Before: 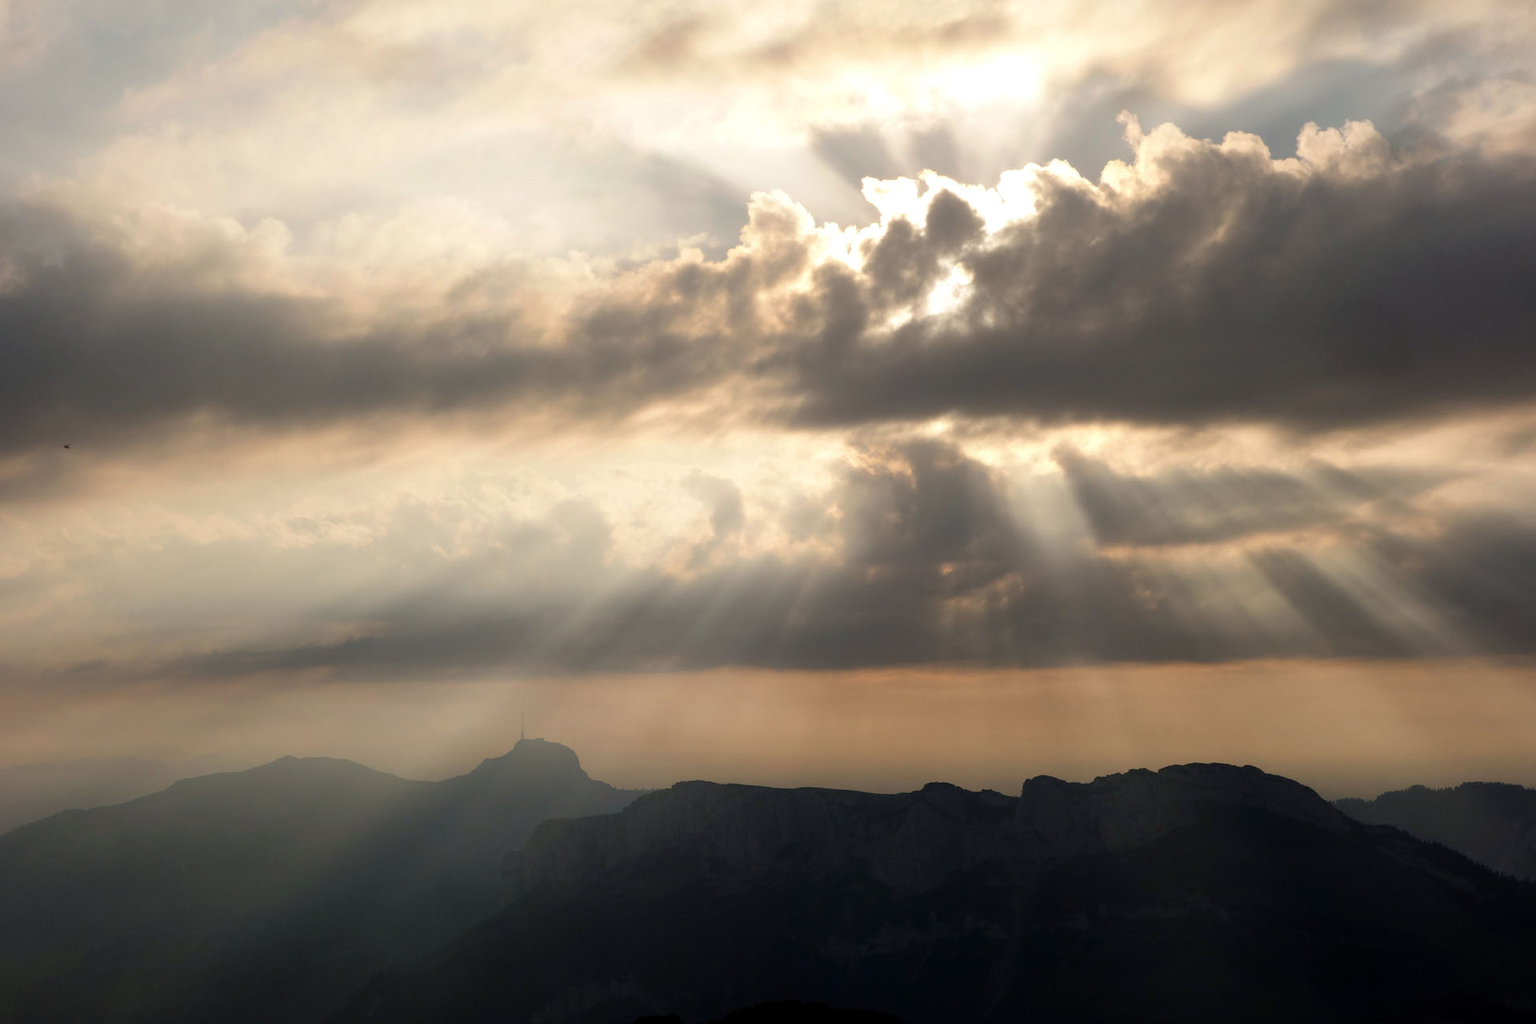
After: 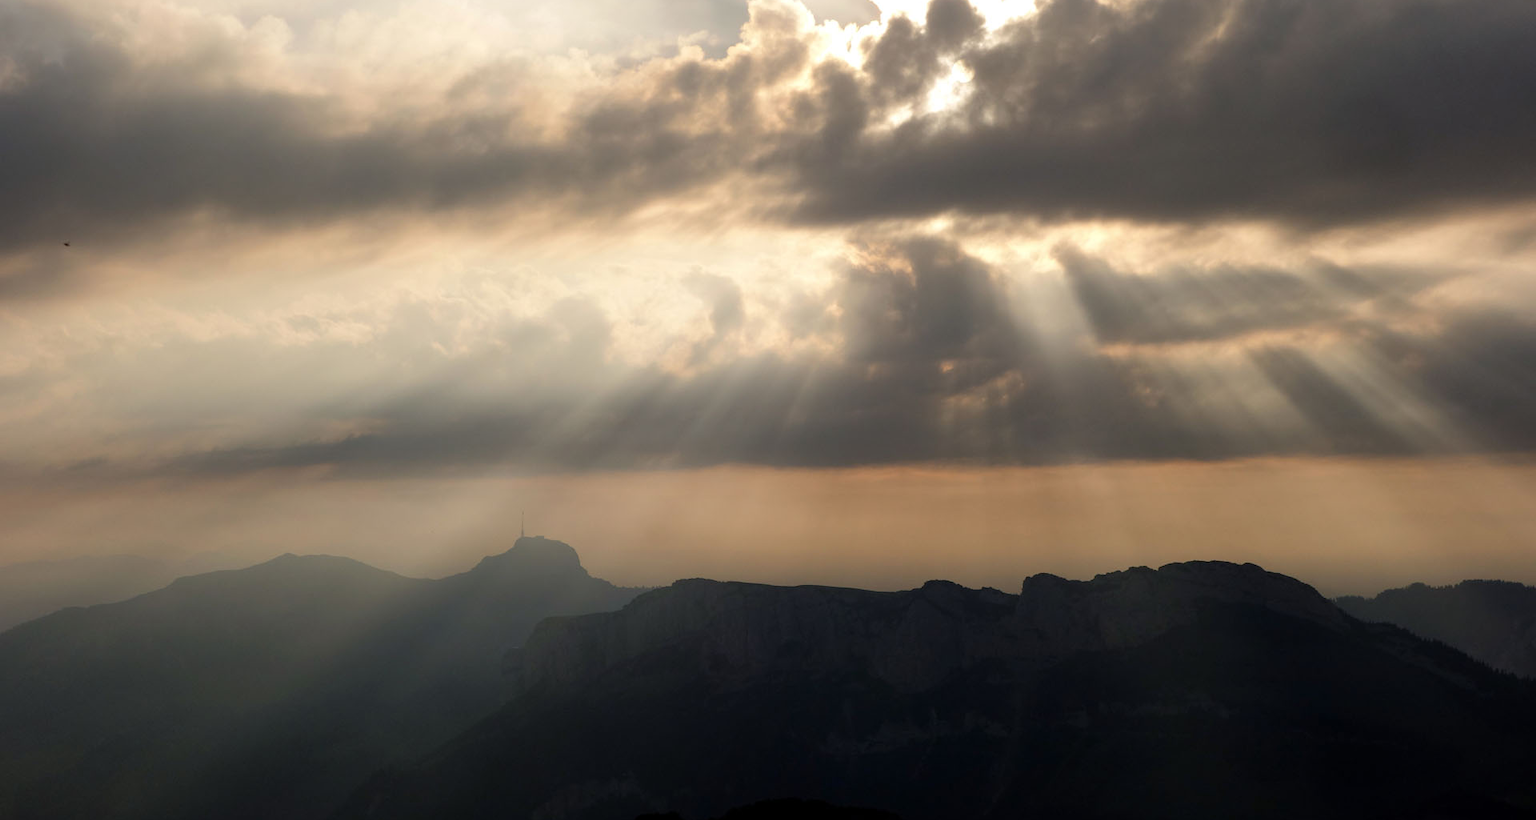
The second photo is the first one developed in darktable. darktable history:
crop and rotate: top 19.82%
